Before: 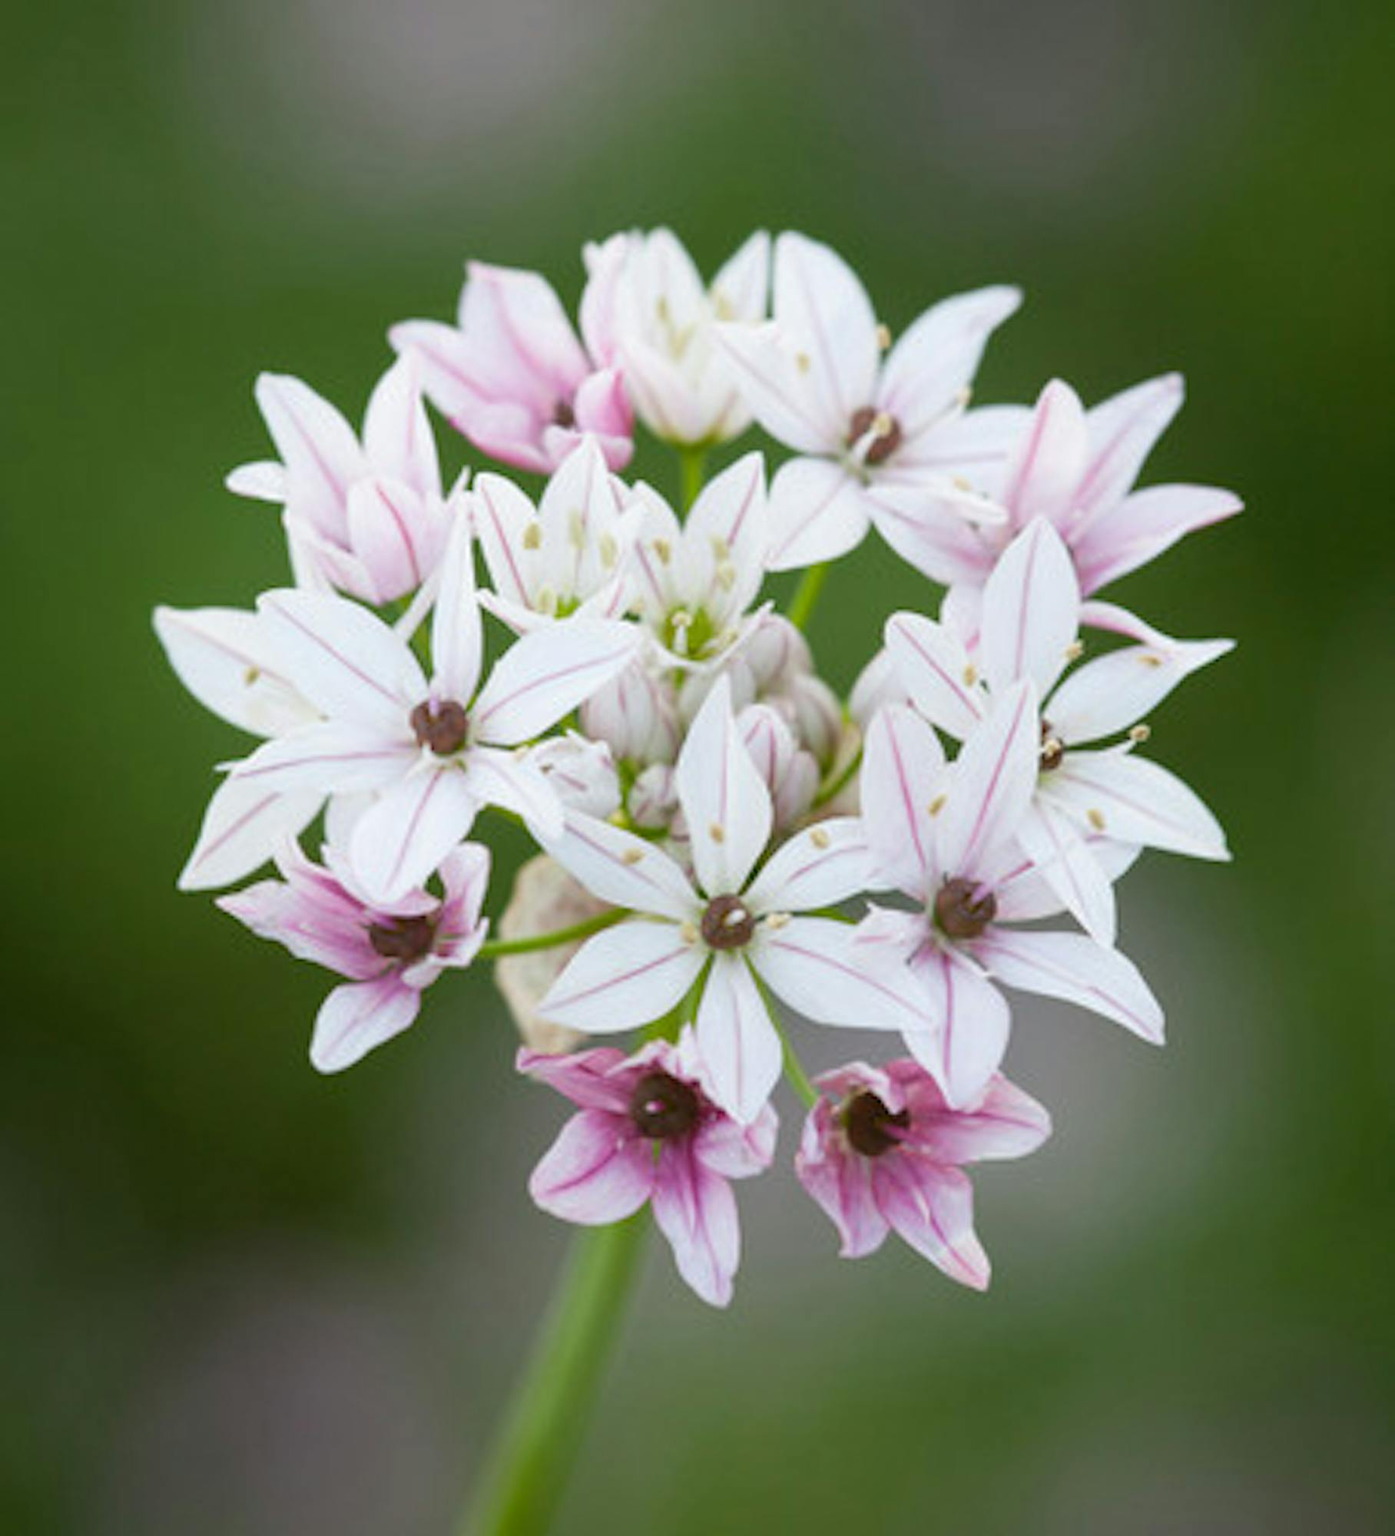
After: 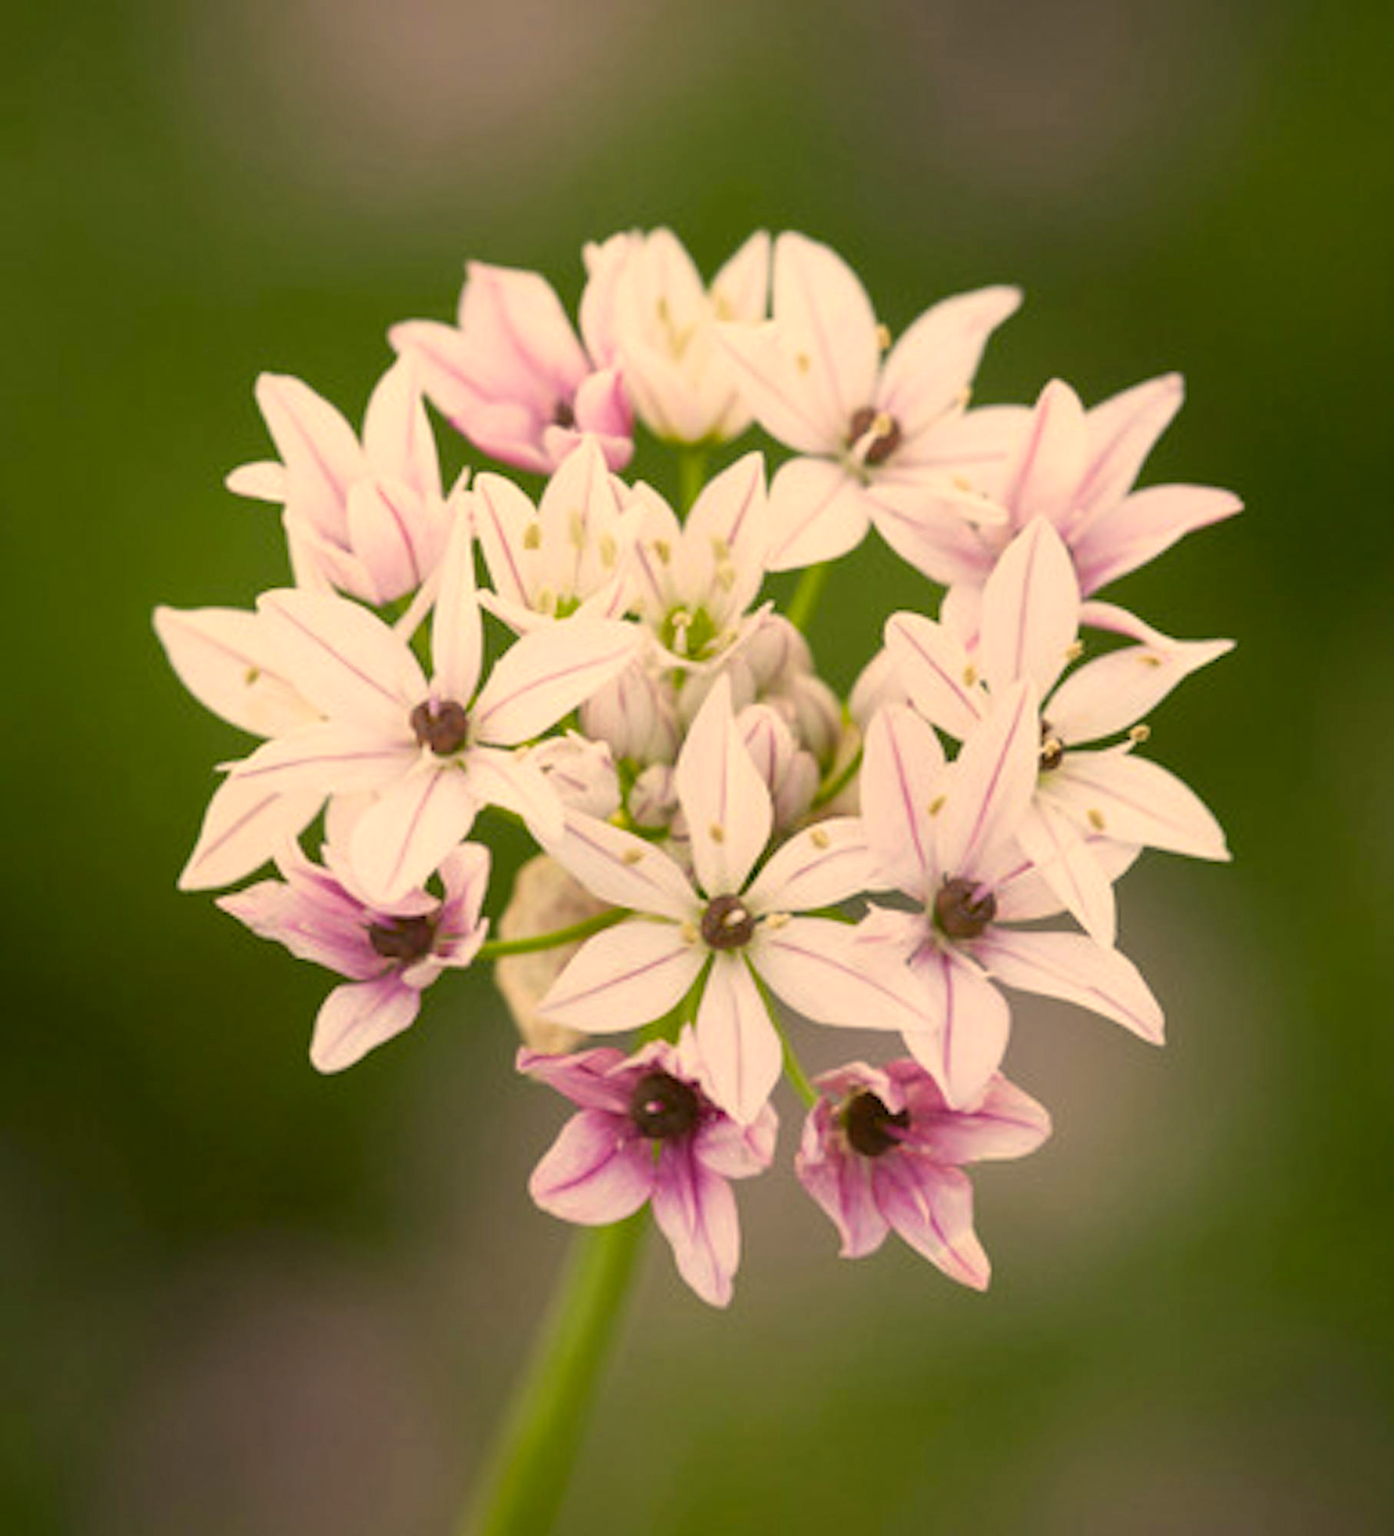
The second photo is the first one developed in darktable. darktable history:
color correction: highlights a* 14.8, highlights b* 31.69
